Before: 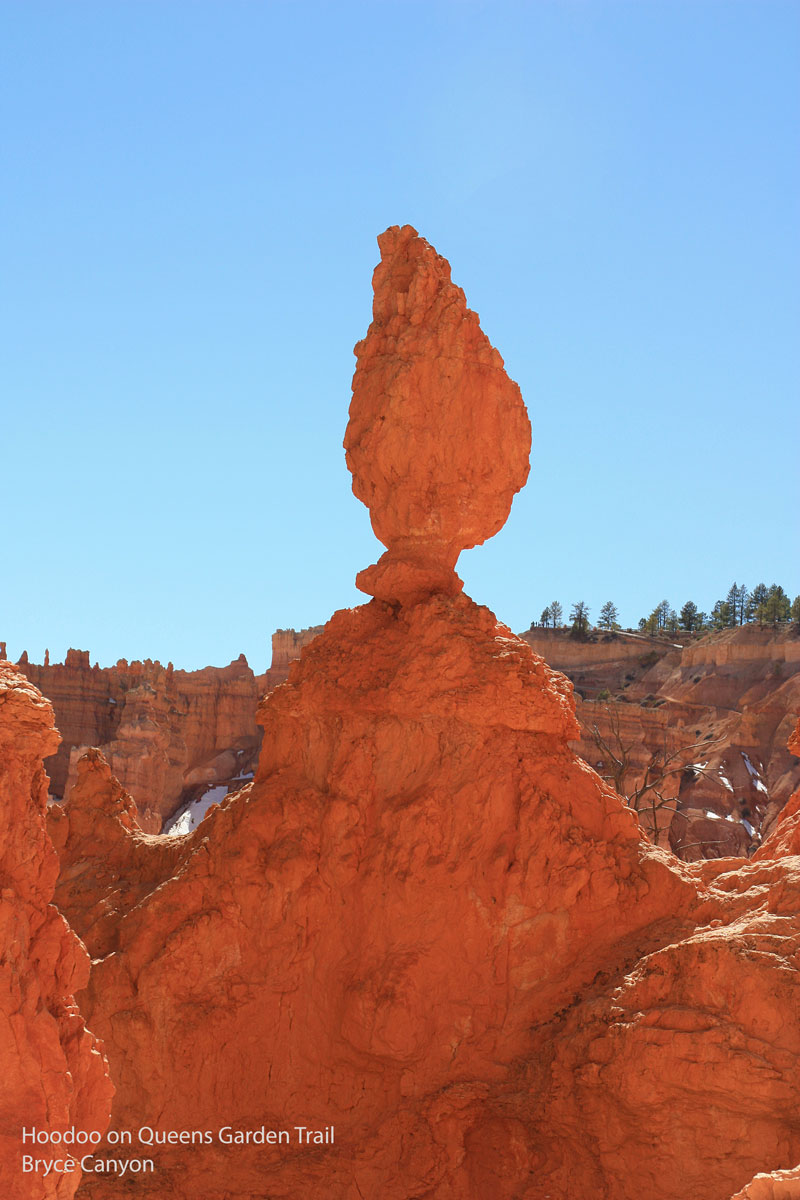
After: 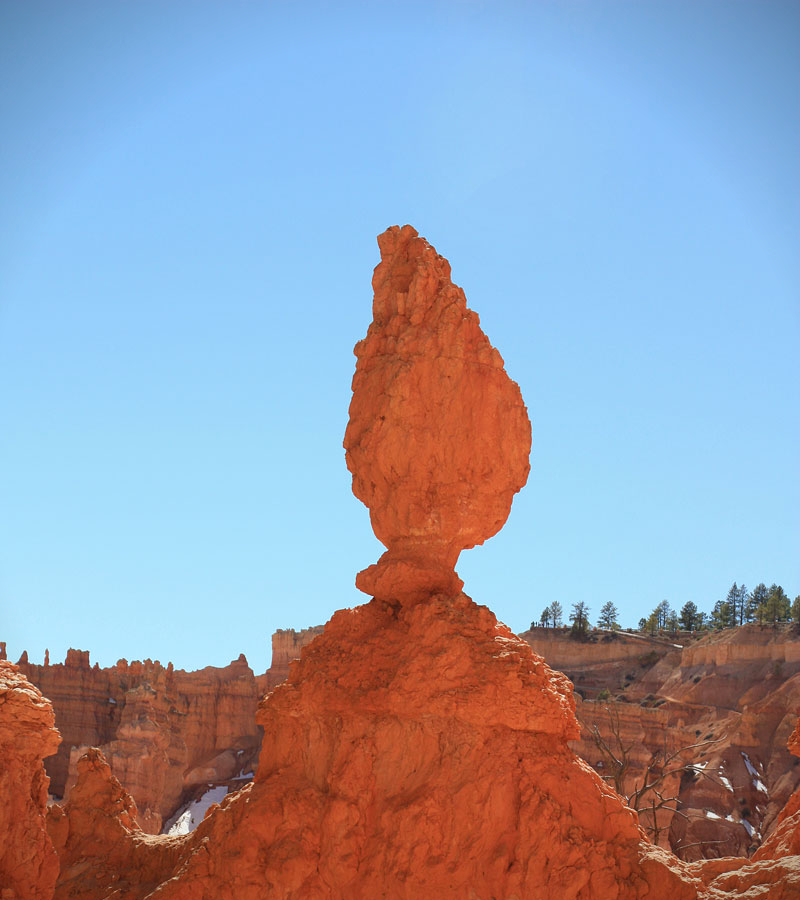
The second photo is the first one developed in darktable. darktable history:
vignetting: fall-off start 91.57%, brightness -0.629, saturation -0.004
crop: bottom 24.987%
